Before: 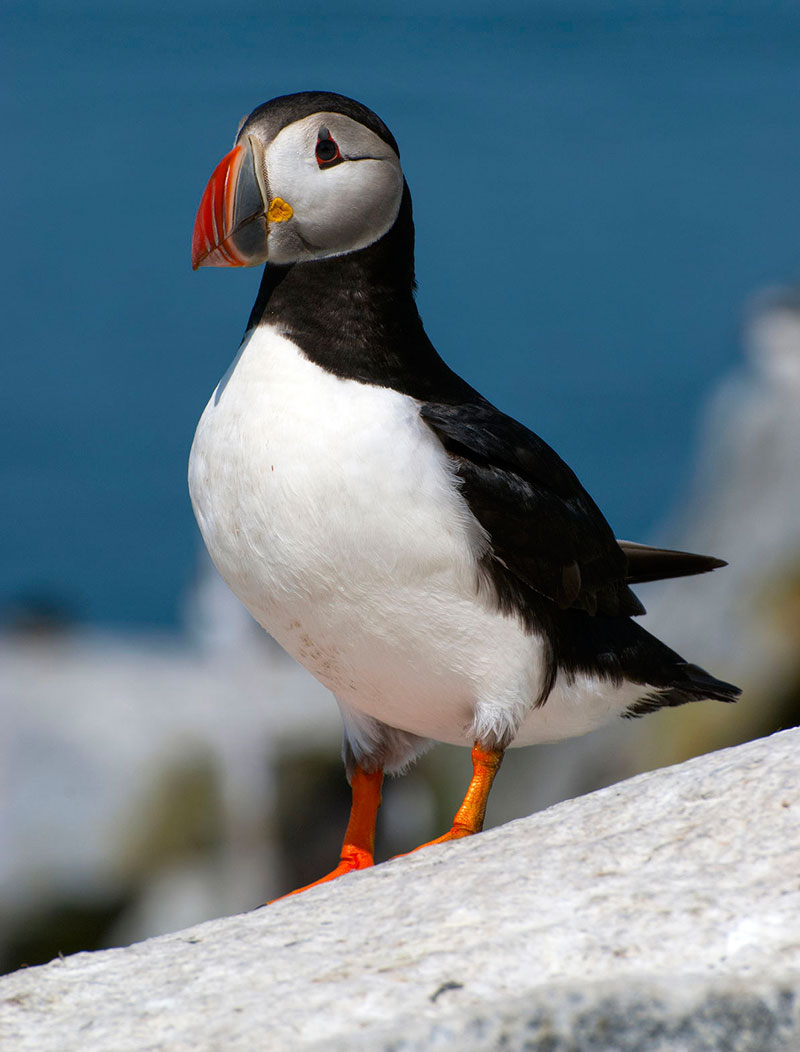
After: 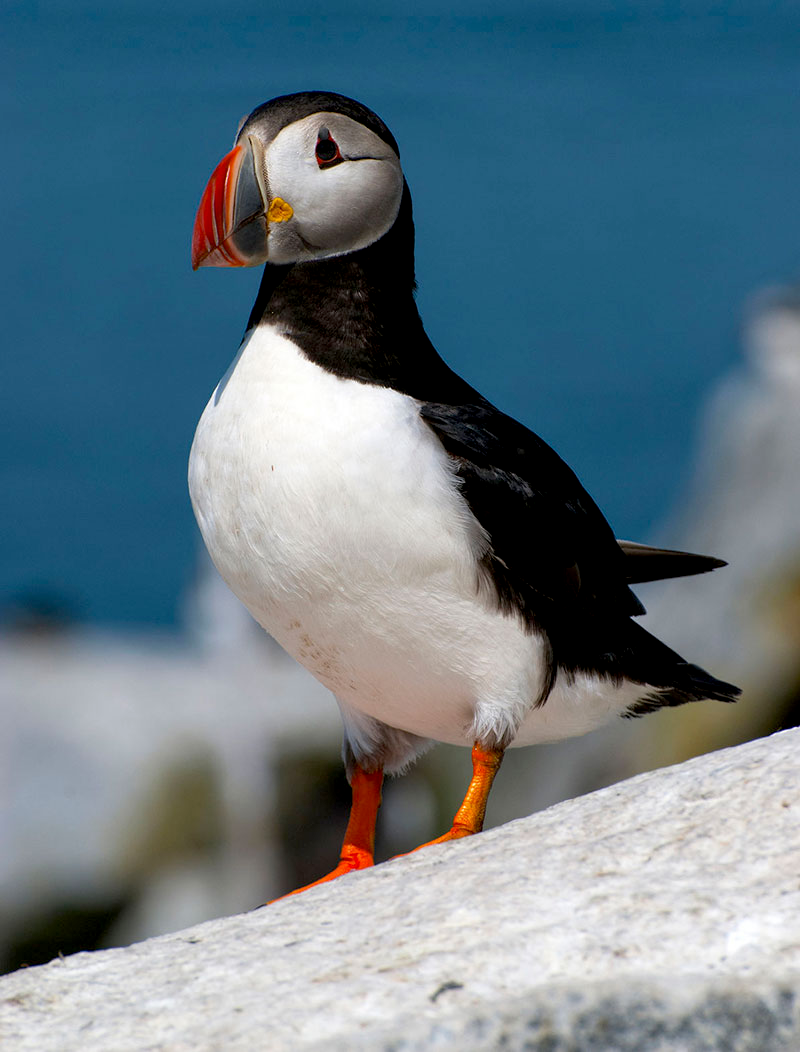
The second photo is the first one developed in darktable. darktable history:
exposure: black level correction 0.007, compensate highlight preservation false
sharpen: radius 5.325, amount 0.312, threshold 26.433
